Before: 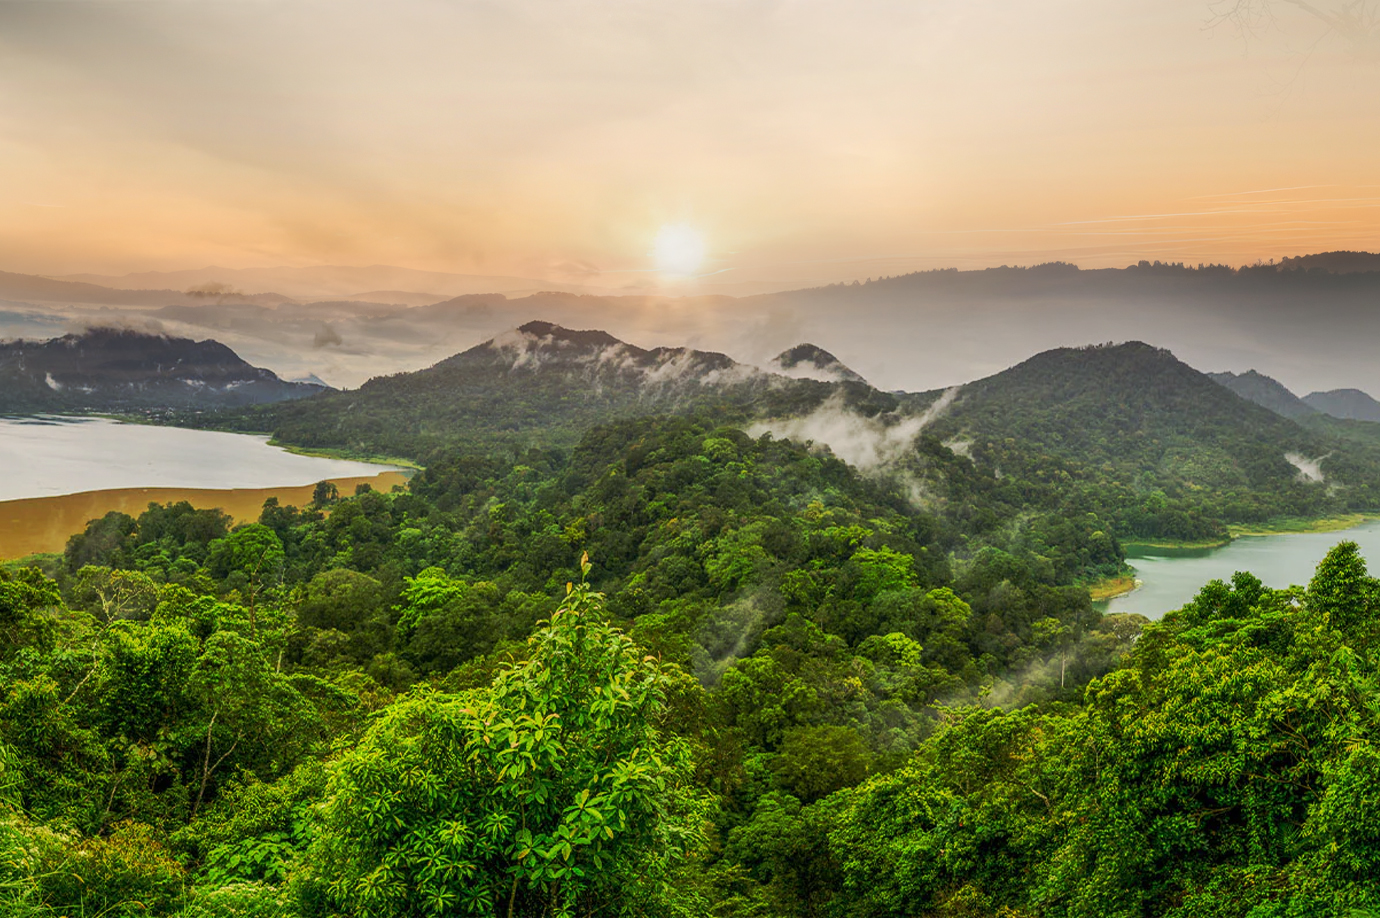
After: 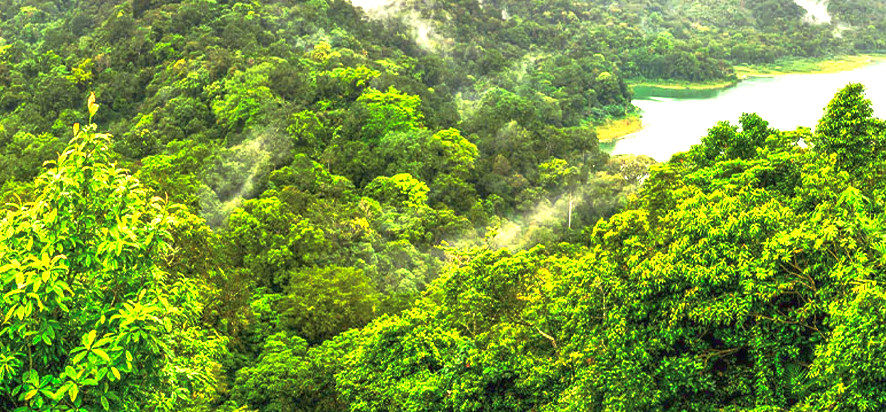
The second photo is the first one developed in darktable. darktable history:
tone curve: curves: ch0 [(0, 0) (0.003, 0.013) (0.011, 0.02) (0.025, 0.037) (0.044, 0.068) (0.069, 0.108) (0.1, 0.138) (0.136, 0.168) (0.177, 0.203) (0.224, 0.241) (0.277, 0.281) (0.335, 0.328) (0.399, 0.382) (0.468, 0.448) (0.543, 0.519) (0.623, 0.603) (0.709, 0.705) (0.801, 0.808) (0.898, 0.903) (1, 1)], preserve colors none
crop and rotate: left 35.736%, top 50.073%, bottom 4.969%
exposure: black level correction 0, exposure 1.884 EV, compensate highlight preservation false
